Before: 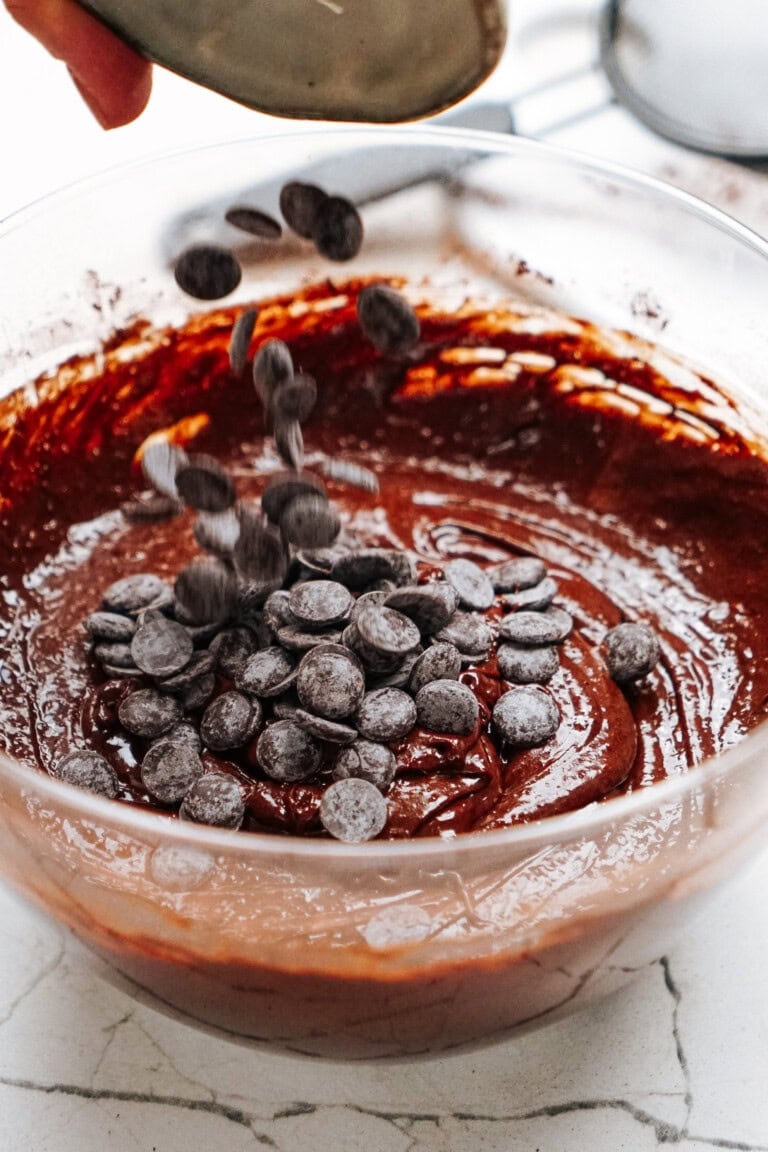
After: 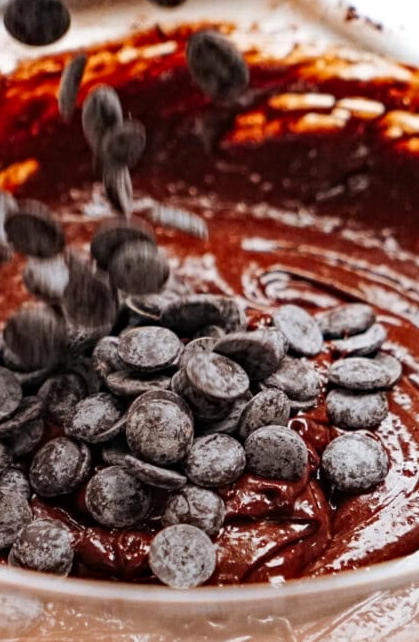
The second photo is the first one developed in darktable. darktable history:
crop and rotate: left 22.298%, top 22.113%, right 23.13%, bottom 22.158%
tone equalizer: on, module defaults
haze removal: compatibility mode true, adaptive false
